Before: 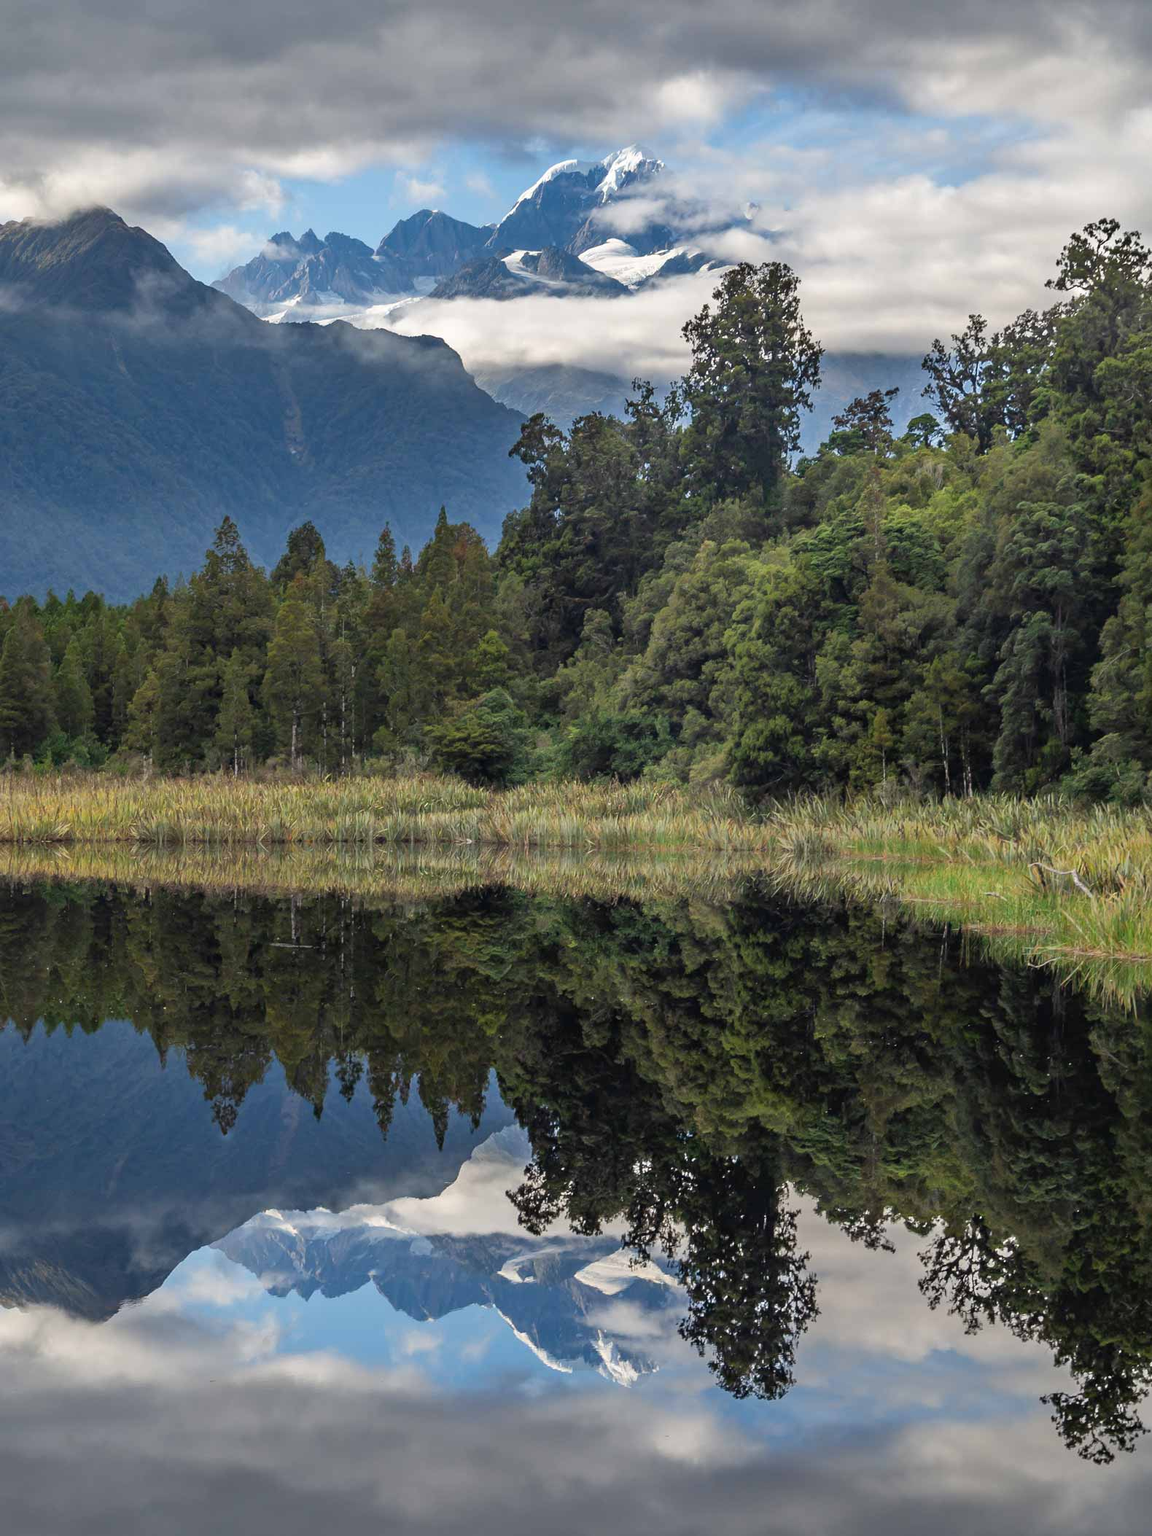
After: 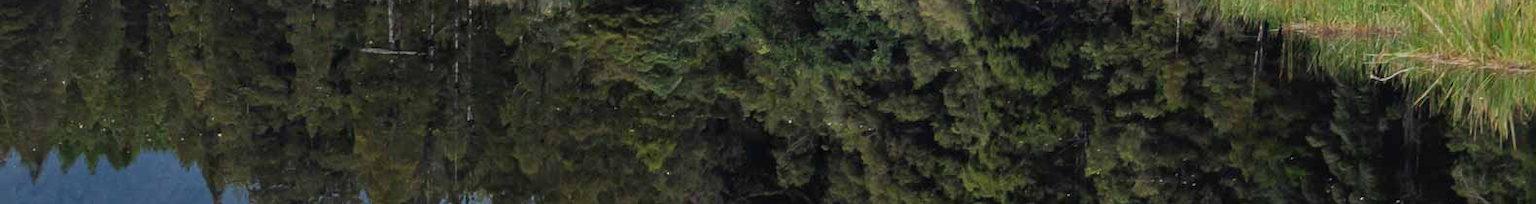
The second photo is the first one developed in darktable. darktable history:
tone equalizer: on, module defaults
crop and rotate: top 59.084%, bottom 30.916%
